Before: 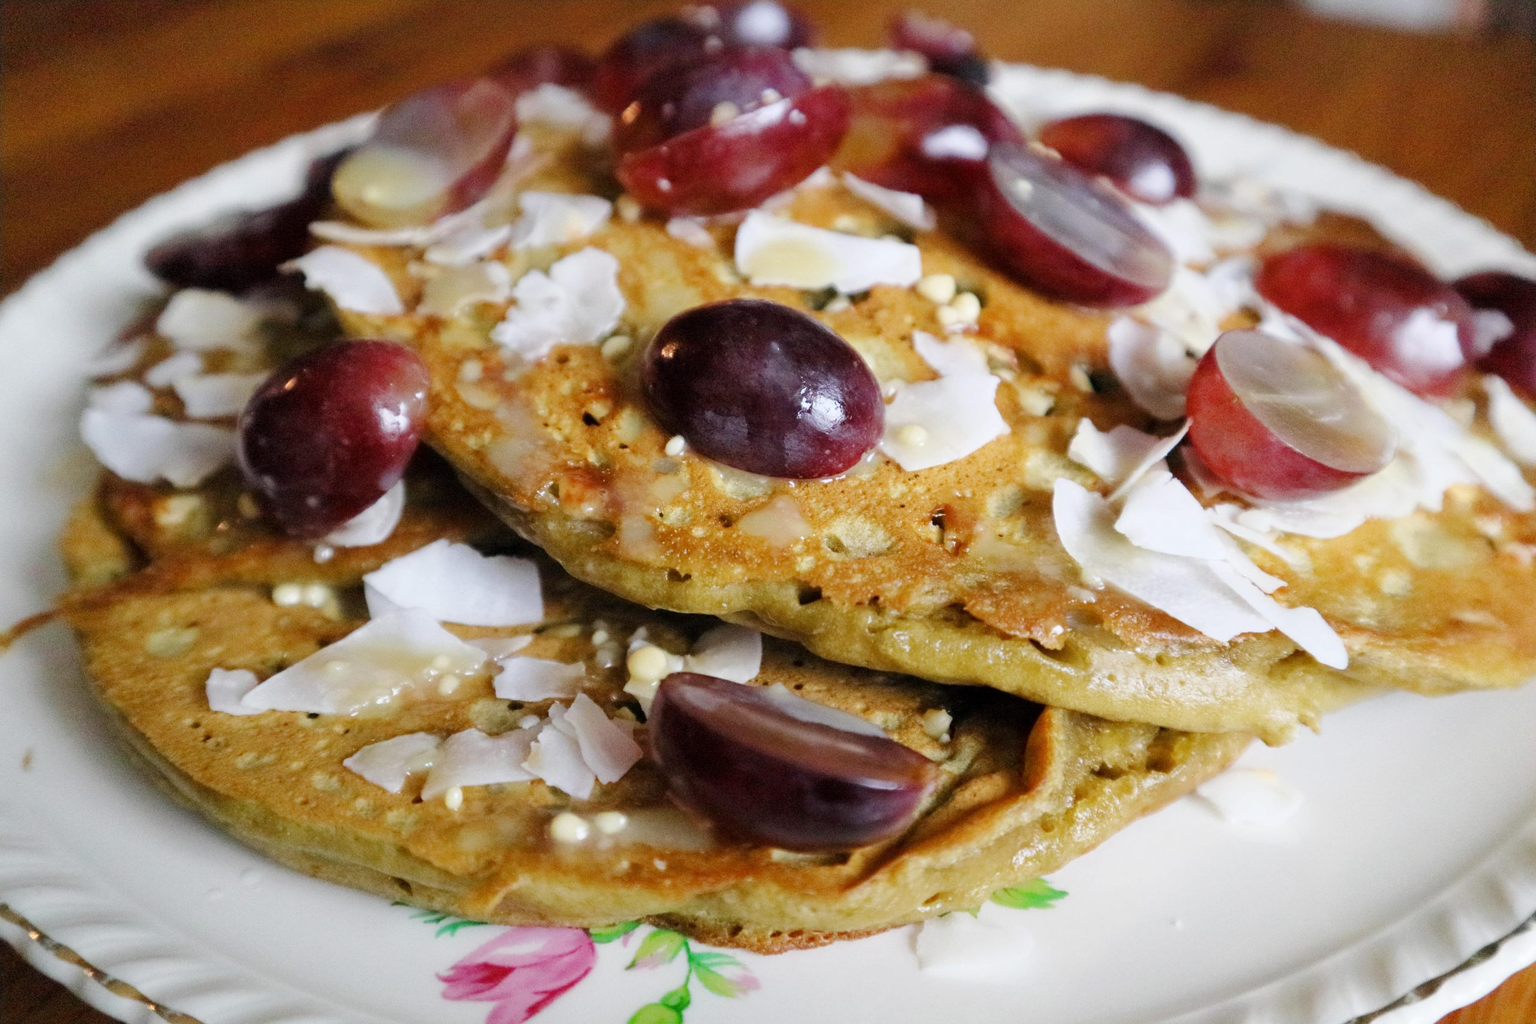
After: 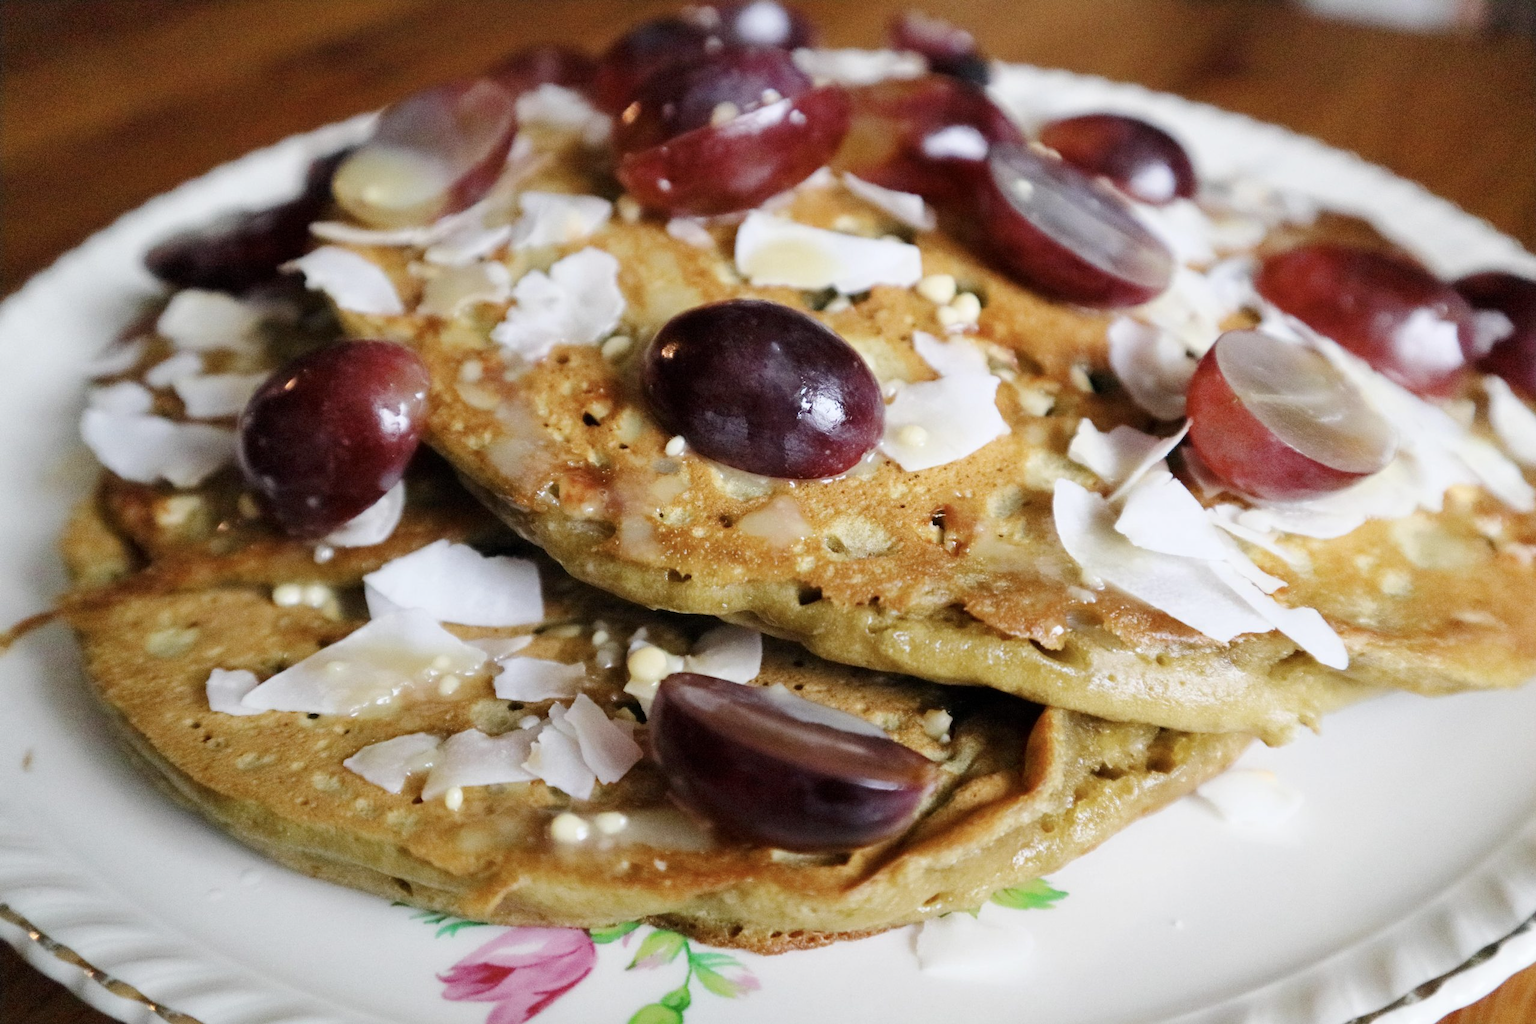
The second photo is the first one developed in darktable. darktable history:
contrast brightness saturation: contrast 0.108, saturation -0.158
